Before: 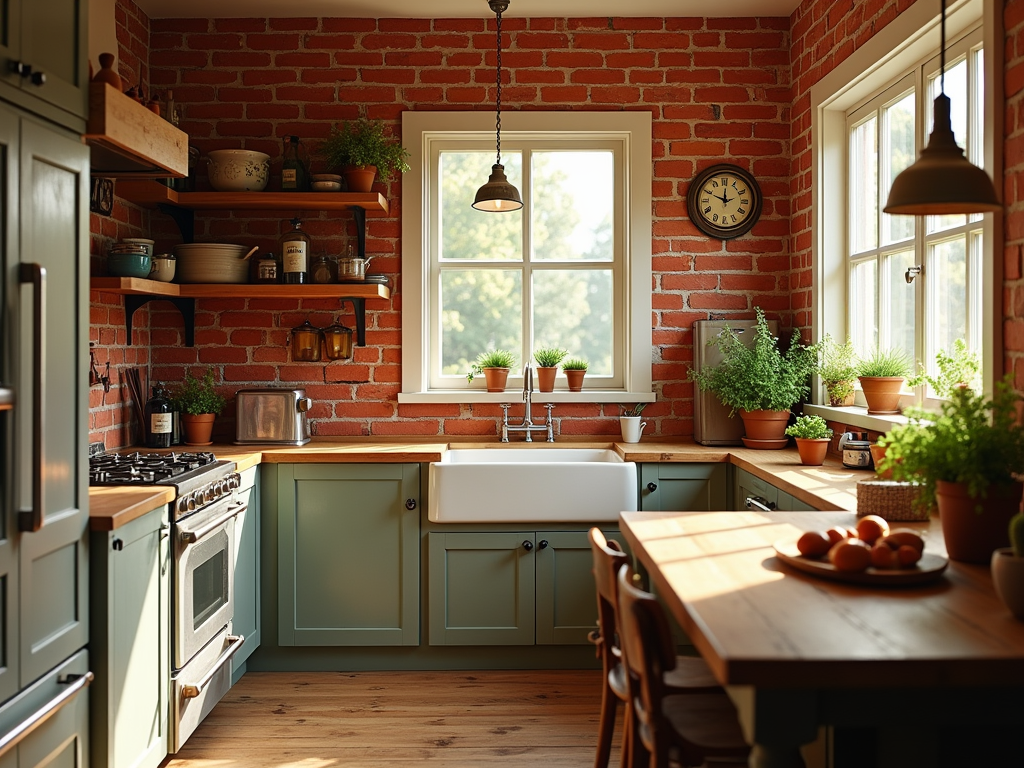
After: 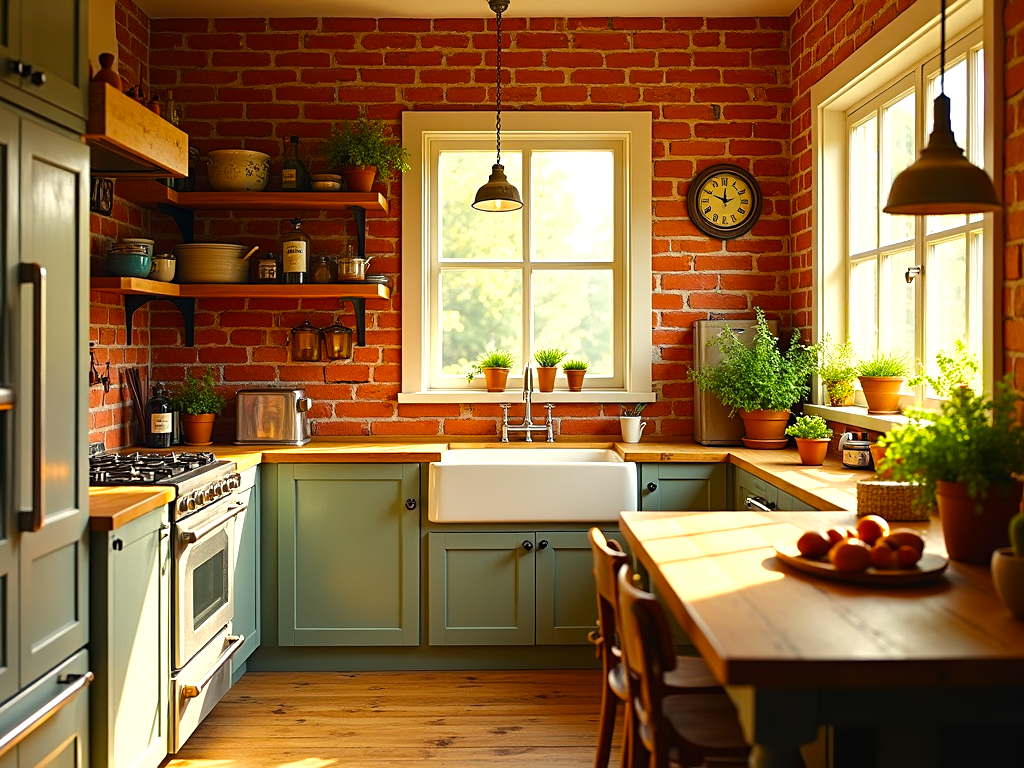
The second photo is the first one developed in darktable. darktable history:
shadows and highlights: shadows -20.34, white point adjustment -1.94, highlights -34.9
color balance rgb: highlights gain › chroma 2.984%, highlights gain › hue 76.79°, perceptual saturation grading › global saturation 33.258%
exposure: exposure 0.607 EV, compensate exposure bias true, compensate highlight preservation false
sharpen: amount 0.202
